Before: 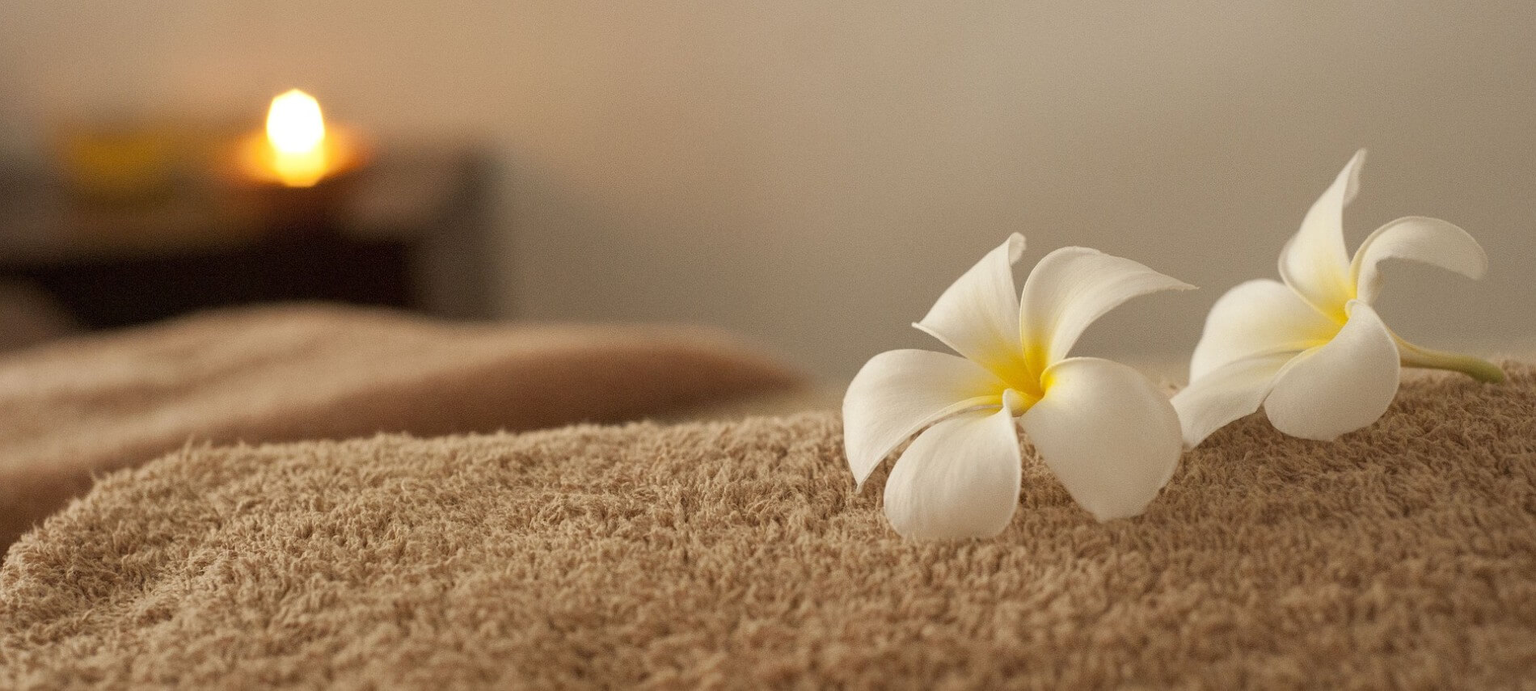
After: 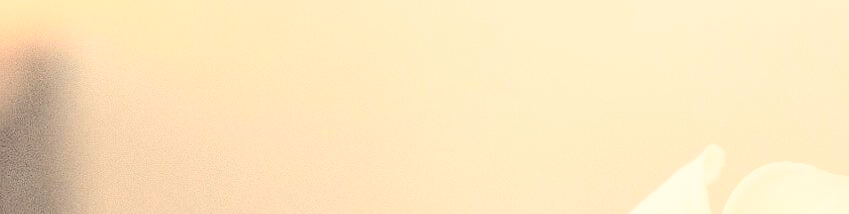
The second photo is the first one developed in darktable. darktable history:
rgb curve: curves: ch0 [(0, 0) (0.21, 0.15) (0.24, 0.21) (0.5, 0.75) (0.75, 0.96) (0.89, 0.99) (1, 1)]; ch1 [(0, 0.02) (0.21, 0.13) (0.25, 0.2) (0.5, 0.67) (0.75, 0.9) (0.89, 0.97) (1, 1)]; ch2 [(0, 0.02) (0.21, 0.13) (0.25, 0.2) (0.5, 0.67) (0.75, 0.9) (0.89, 0.97) (1, 1)], compensate middle gray true
crop: left 28.64%, top 16.832%, right 26.637%, bottom 58.055%
contrast brightness saturation: brightness 1
white balance: emerald 1
